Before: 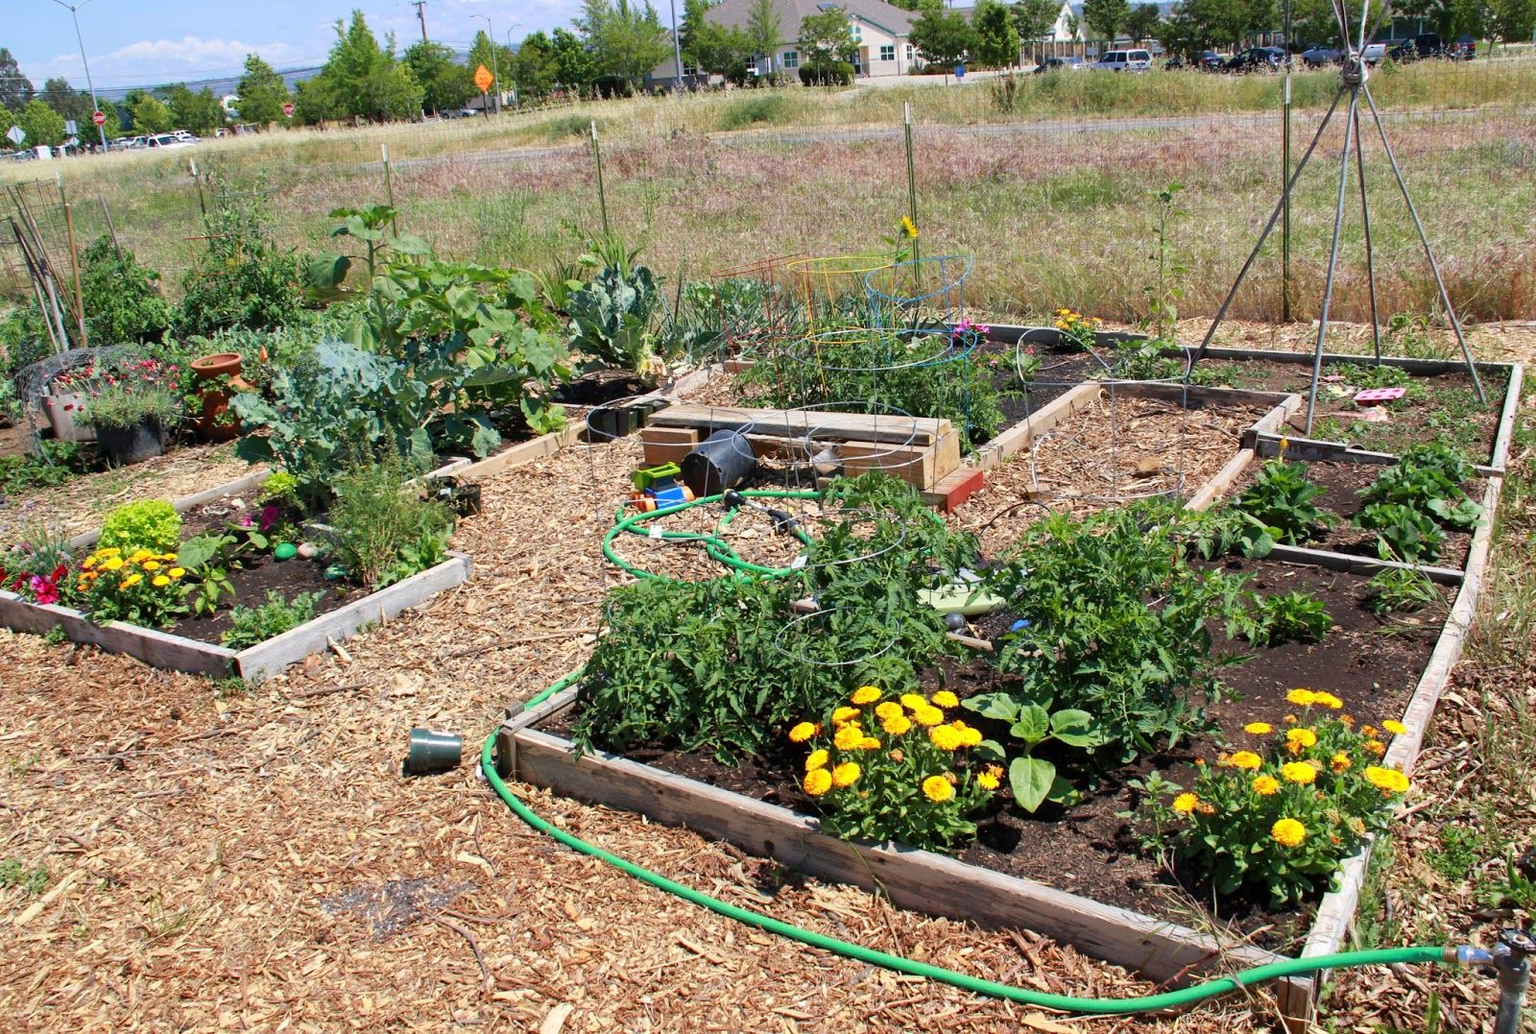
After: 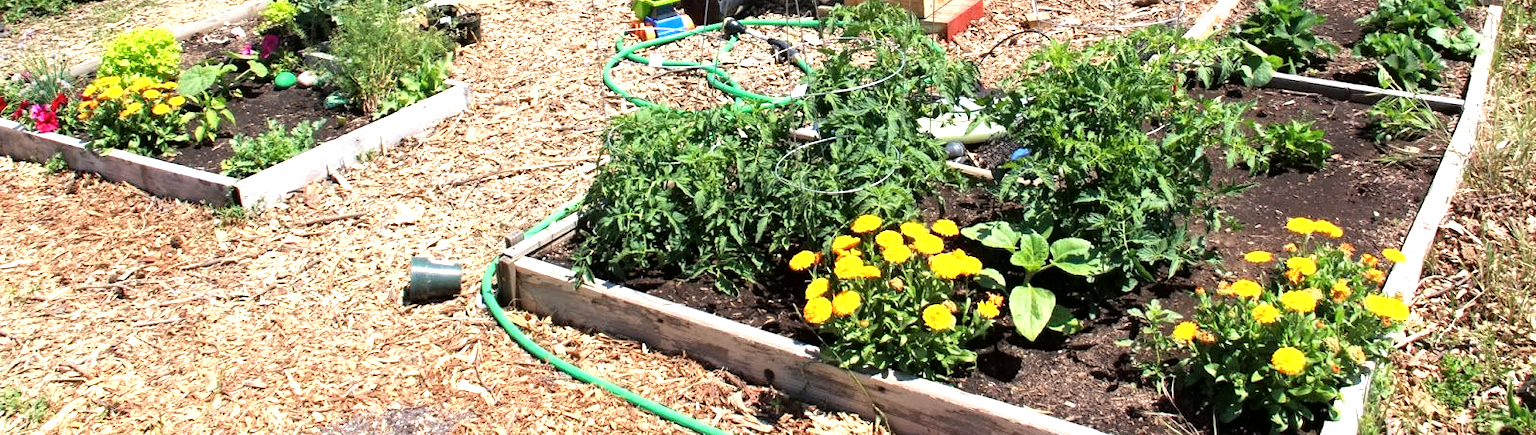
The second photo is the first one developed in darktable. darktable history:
contrast equalizer: y [[0.5 ×6], [0.5 ×6], [0.5 ×6], [0 ×6], [0, 0, 0, 0.581, 0.011, 0]]
tone equalizer: -8 EV -0.725 EV, -7 EV -0.698 EV, -6 EV -0.593 EV, -5 EV -0.367 EV, -3 EV 0.401 EV, -2 EV 0.6 EV, -1 EV 0.691 EV, +0 EV 0.761 EV
exposure: exposure 0.207 EV, compensate highlight preservation false
crop: top 45.62%, bottom 12.181%
